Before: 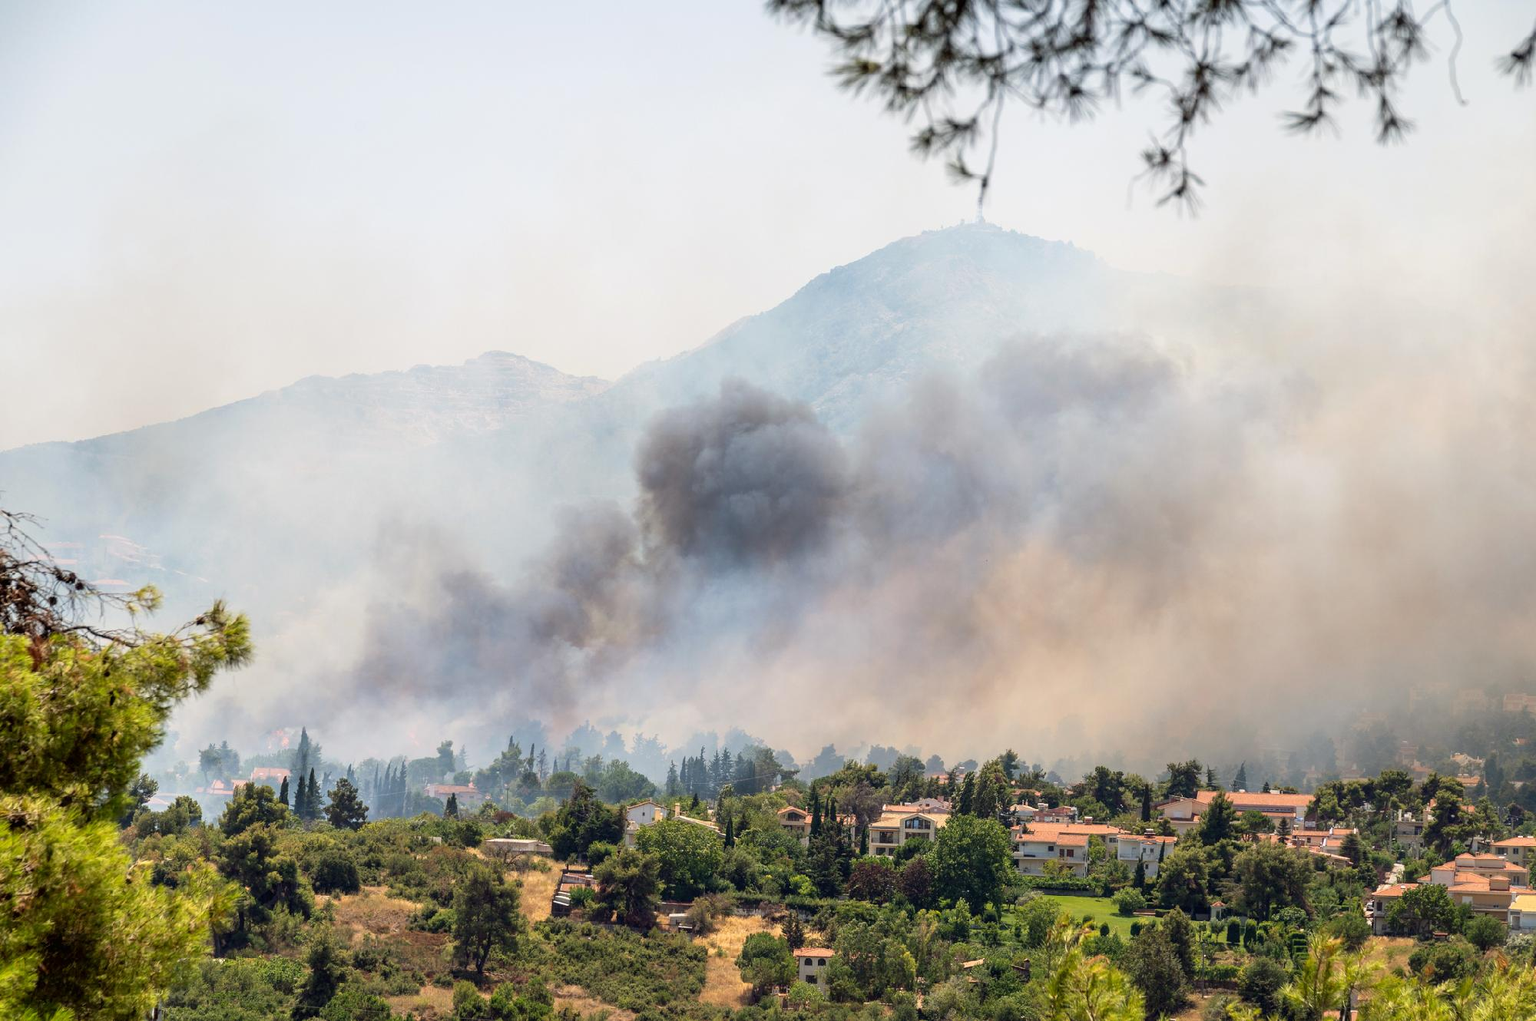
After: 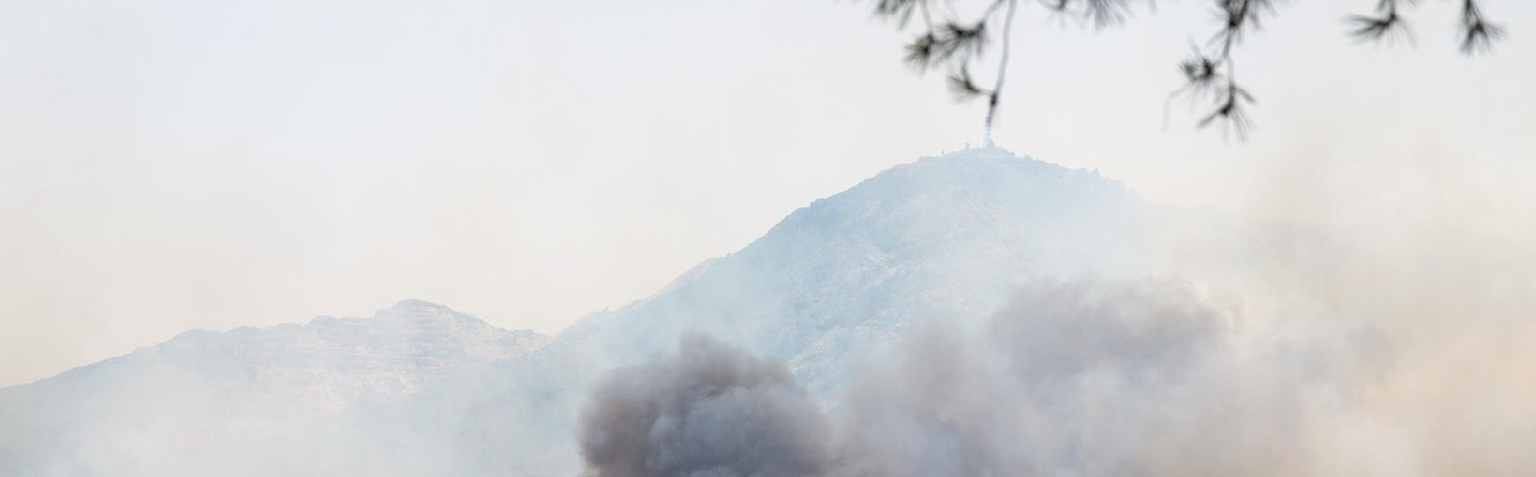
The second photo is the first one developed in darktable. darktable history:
crop and rotate: left 9.714%, top 9.73%, right 6.141%, bottom 50.921%
